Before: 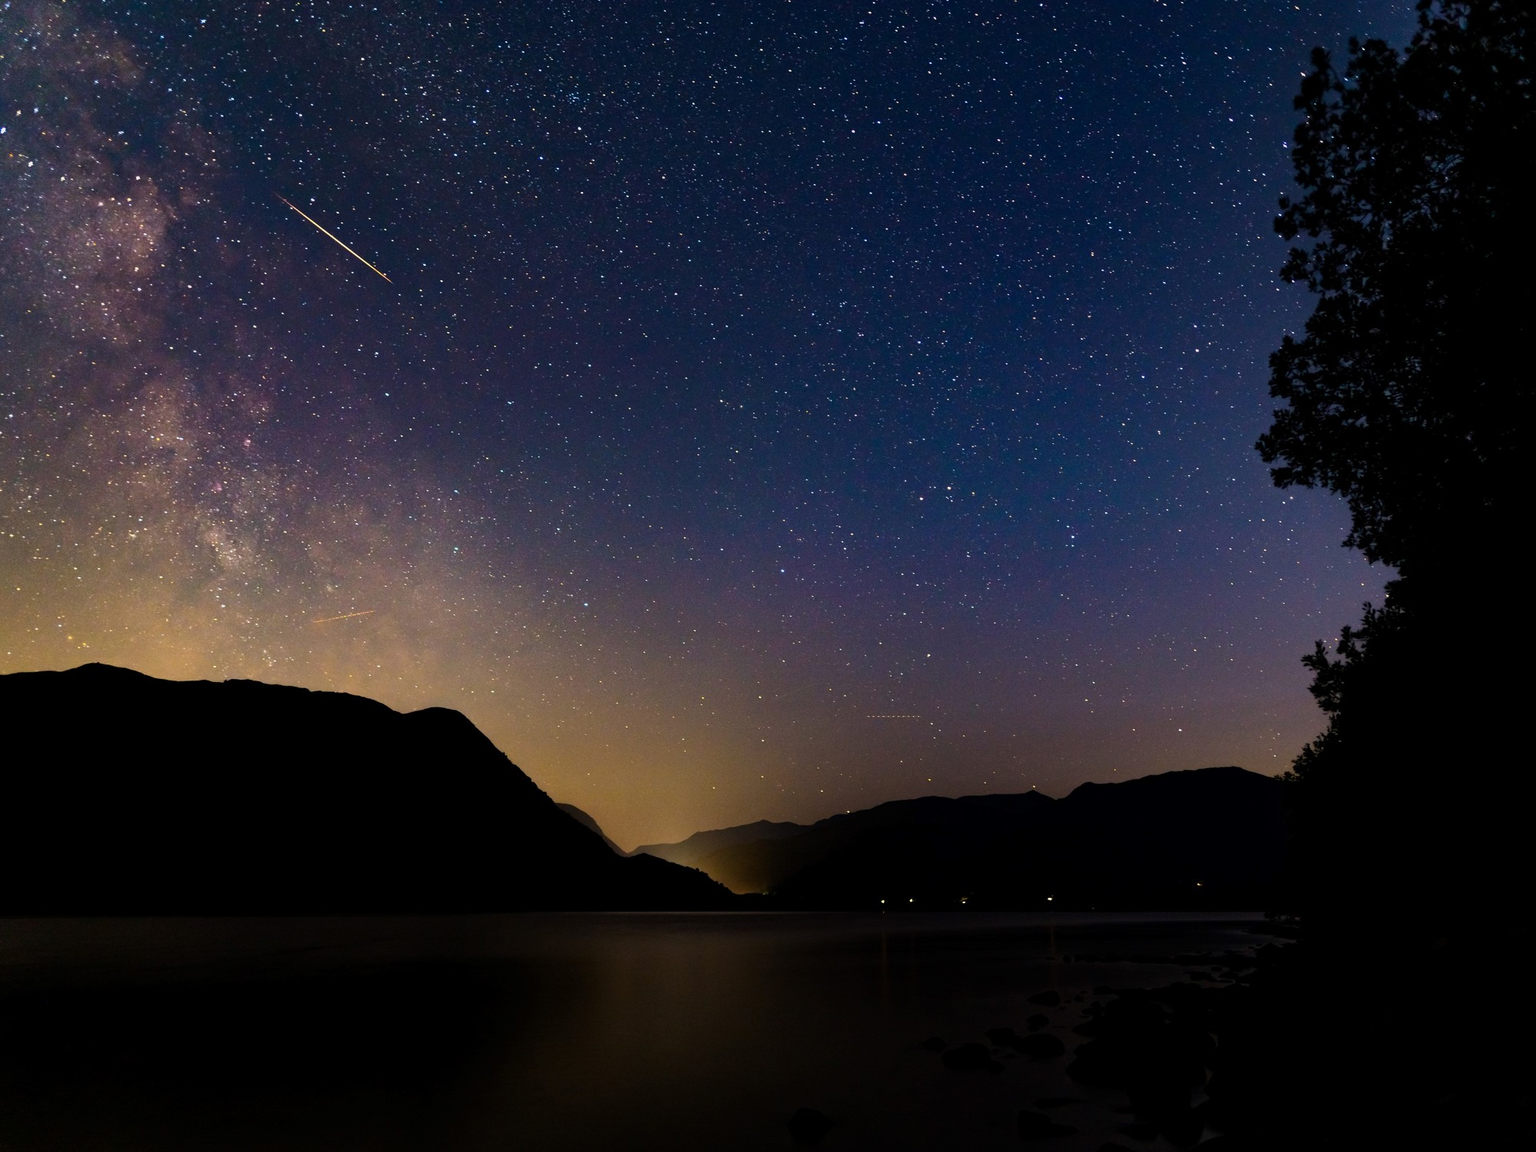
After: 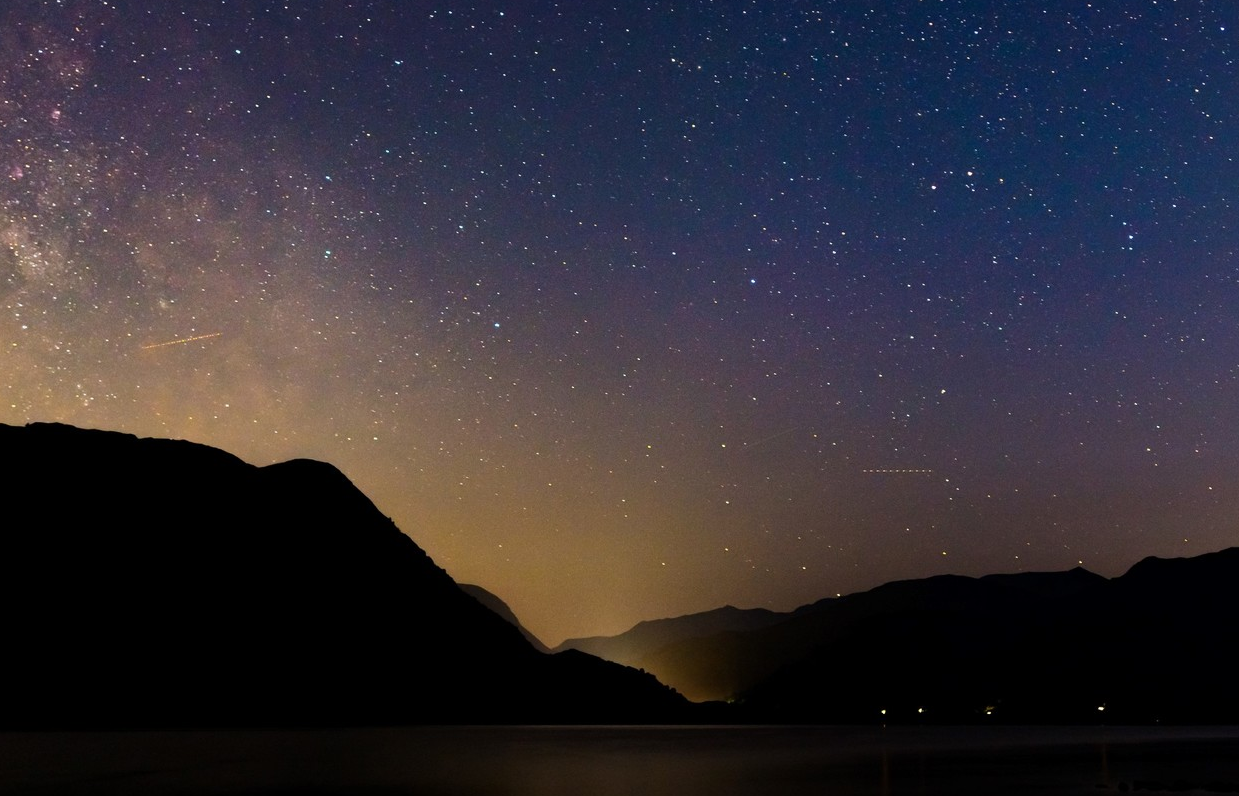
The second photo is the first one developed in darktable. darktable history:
crop: left 13.345%, top 30.863%, right 24.703%, bottom 16.034%
exposure: compensate highlight preservation false
